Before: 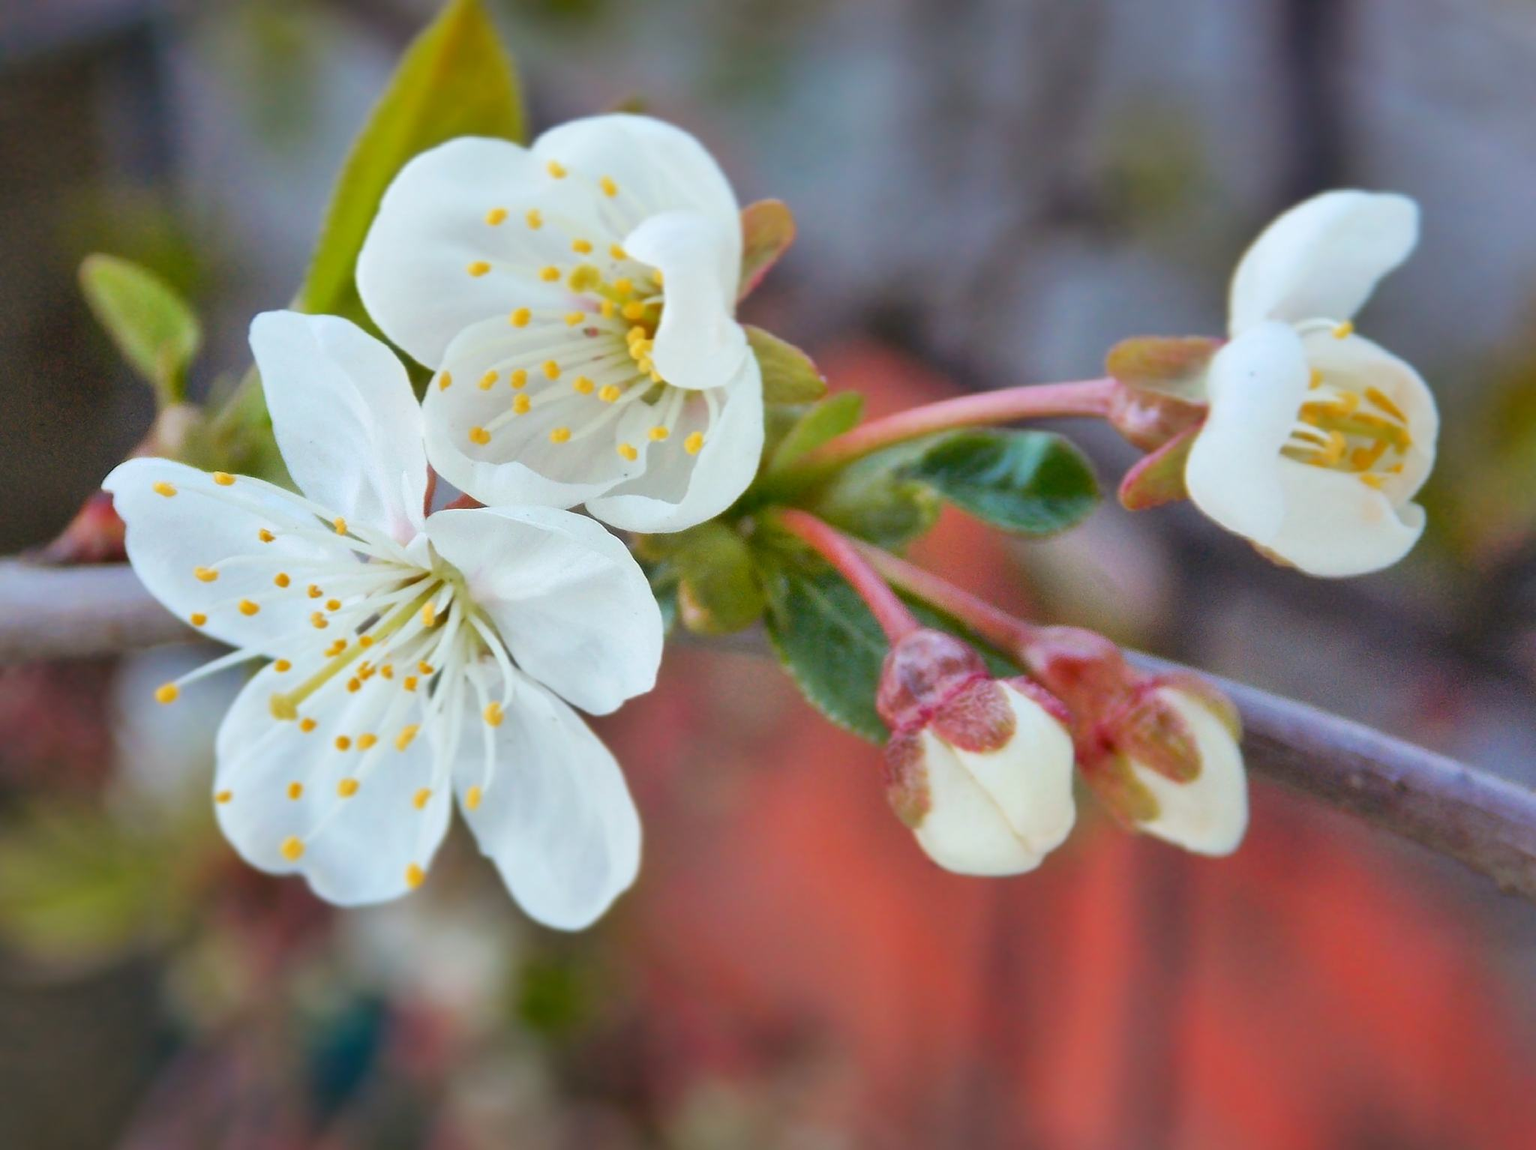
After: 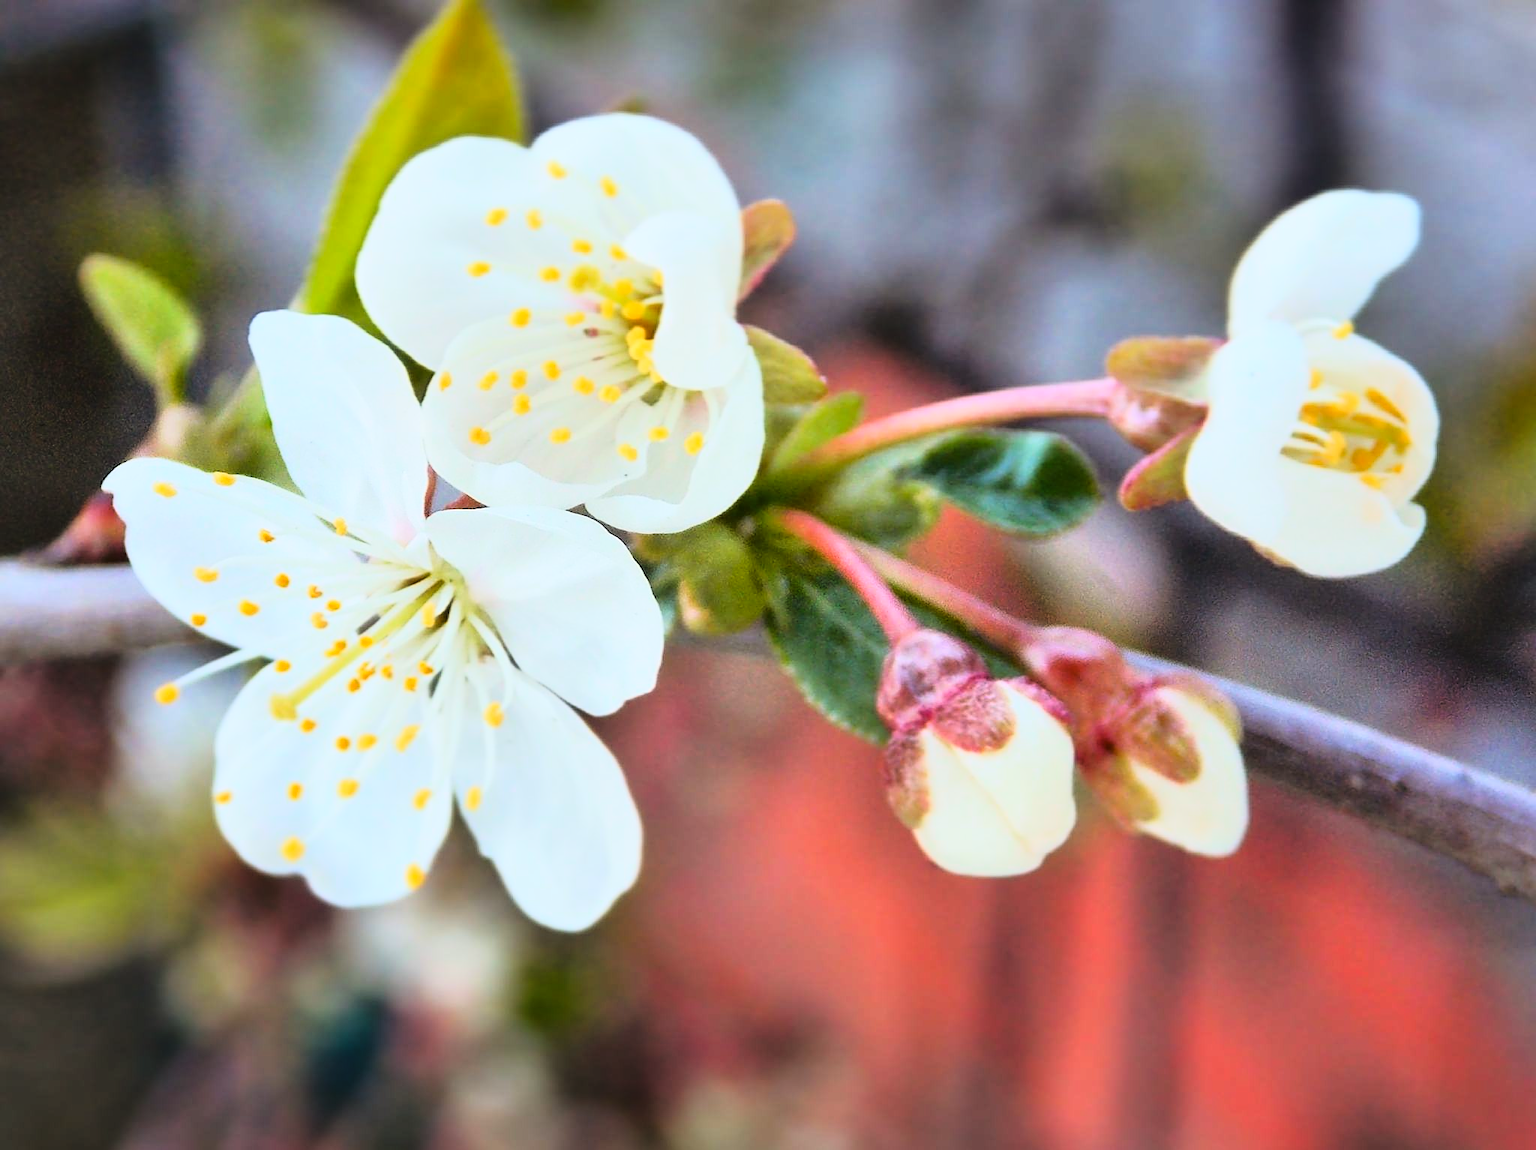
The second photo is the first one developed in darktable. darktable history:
tone curve: curves: ch0 [(0, 0) (0.187, 0.12) (0.392, 0.438) (0.704, 0.86) (0.858, 0.938) (1, 0.981)]; ch1 [(0, 0) (0.402, 0.36) (0.476, 0.456) (0.498, 0.501) (0.518, 0.521) (0.58, 0.598) (0.619, 0.663) (0.692, 0.744) (1, 1)]; ch2 [(0, 0) (0.427, 0.417) (0.483, 0.481) (0.503, 0.503) (0.526, 0.53) (0.563, 0.585) (0.626, 0.703) (0.699, 0.753) (0.997, 0.858)], color space Lab, linked channels, preserve colors none
sharpen: on, module defaults
contrast brightness saturation: contrast 0.095, brightness 0.011, saturation 0.021
